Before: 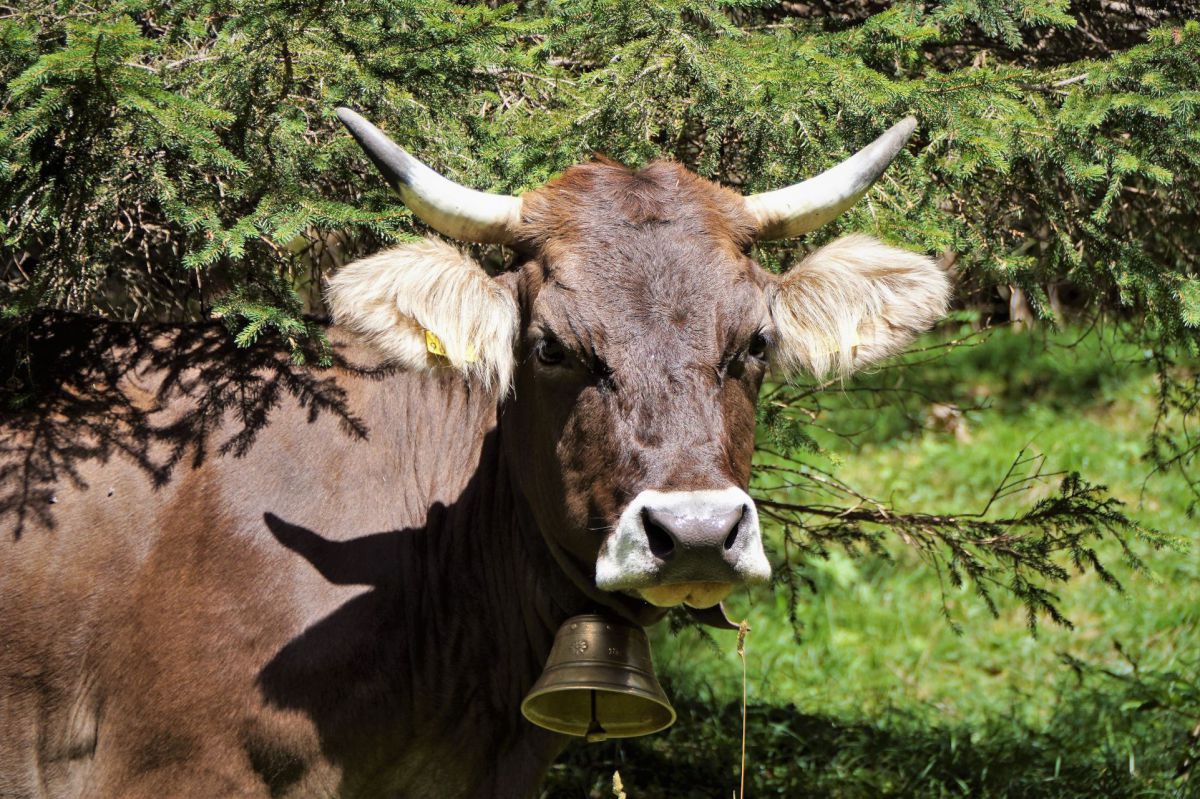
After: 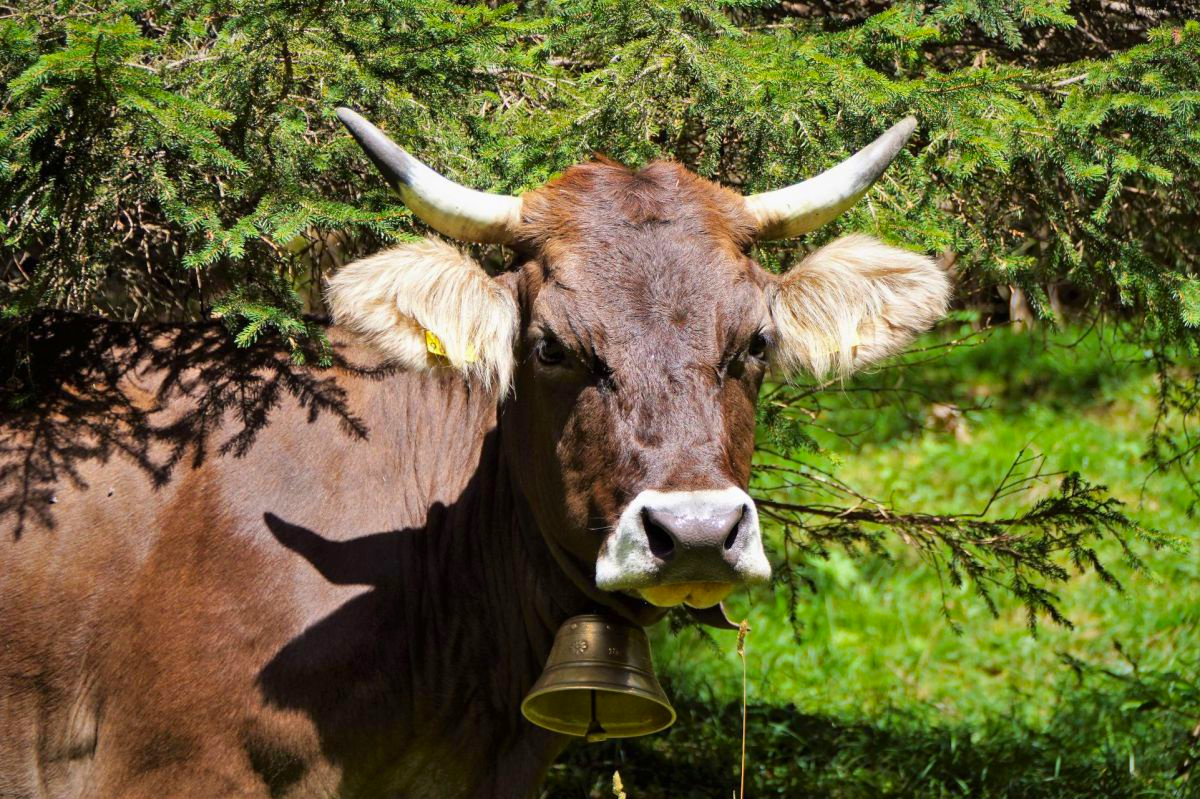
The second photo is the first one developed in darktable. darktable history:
color correction: highlights b* 0.063, saturation 1.33
